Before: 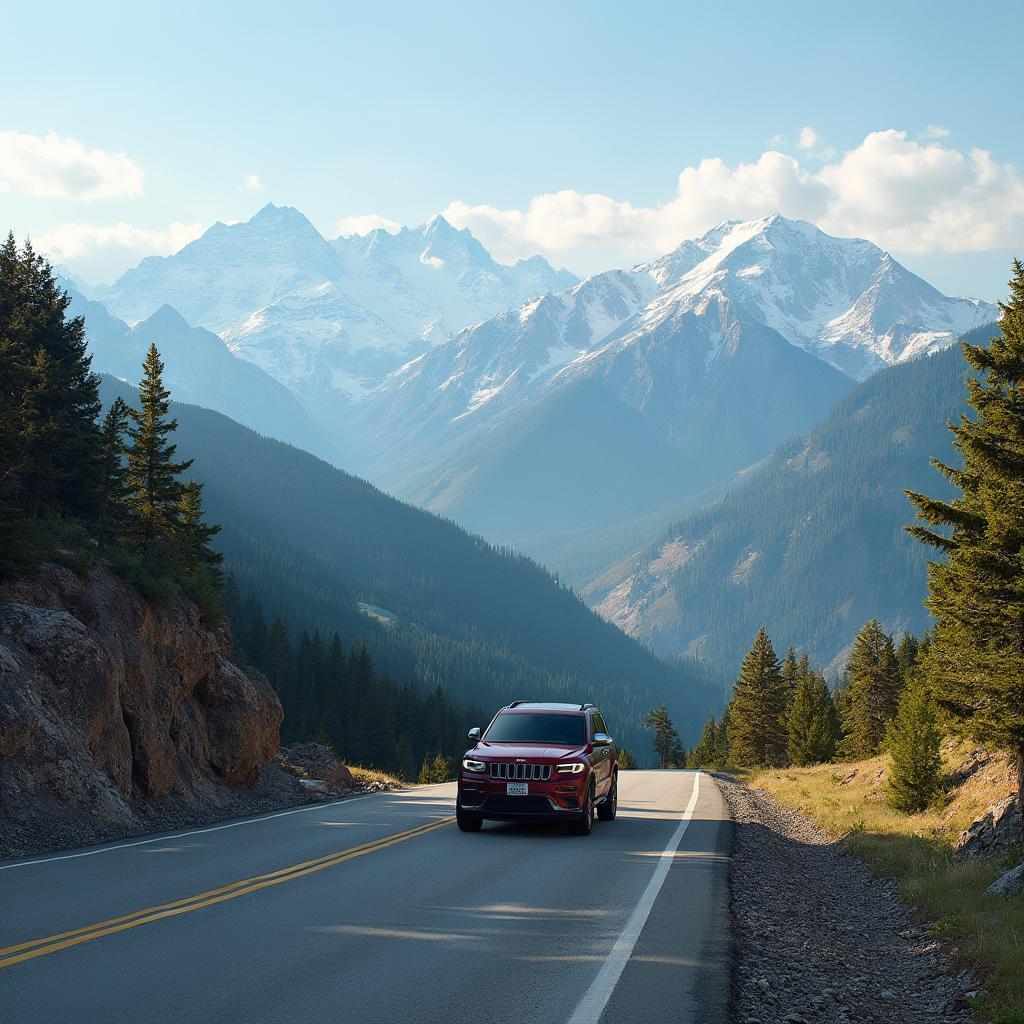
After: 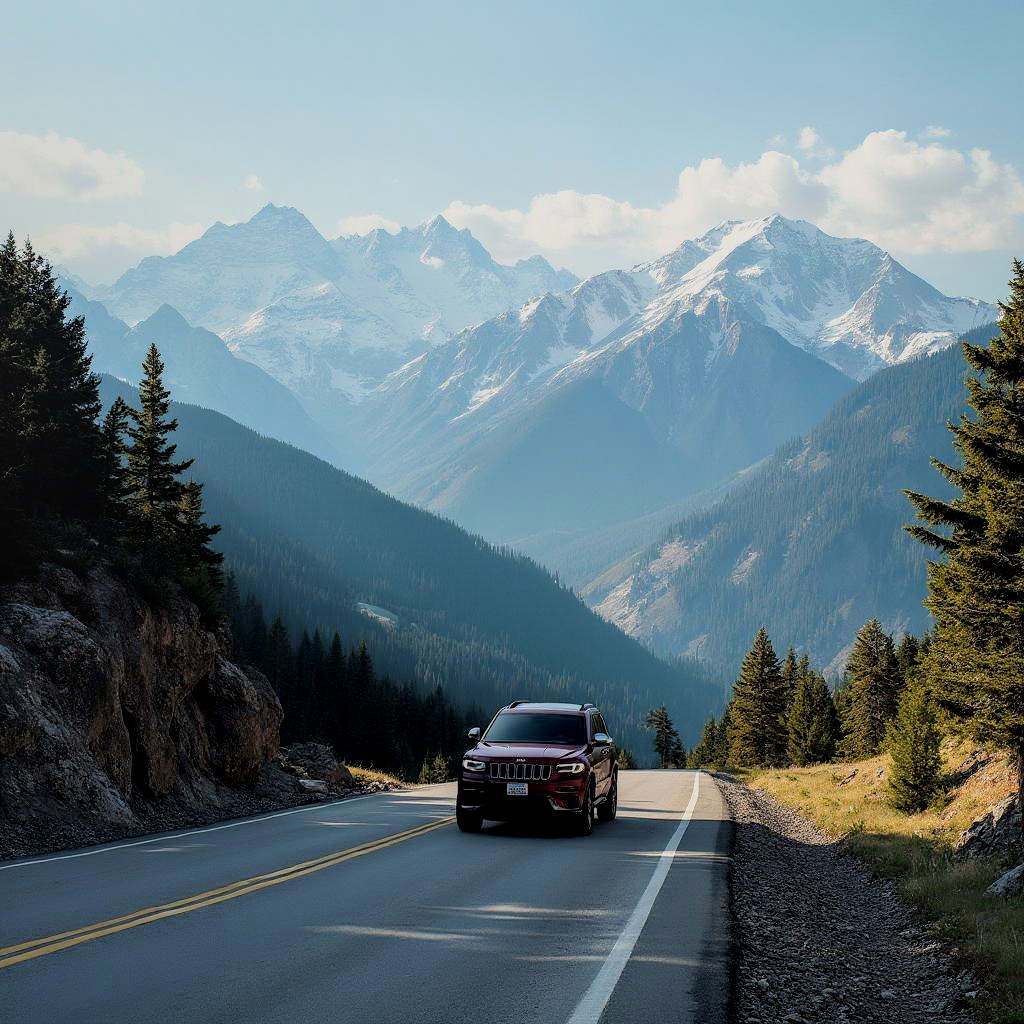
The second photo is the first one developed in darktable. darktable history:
filmic rgb: black relative exposure -7.78 EV, white relative exposure 4.45 EV, hardness 3.75, latitude 49.91%, contrast 1.1, iterations of high-quality reconstruction 0
local contrast: highlights 29%, detail 130%
